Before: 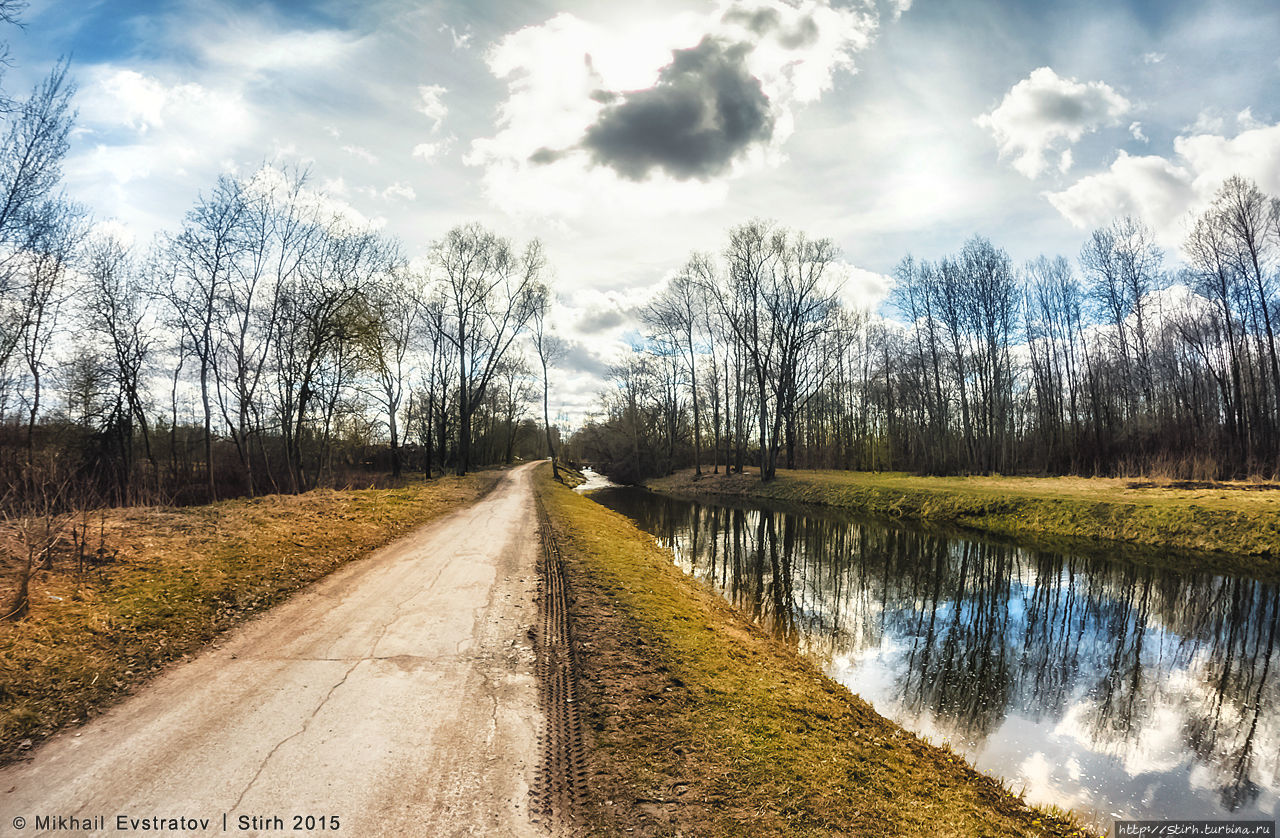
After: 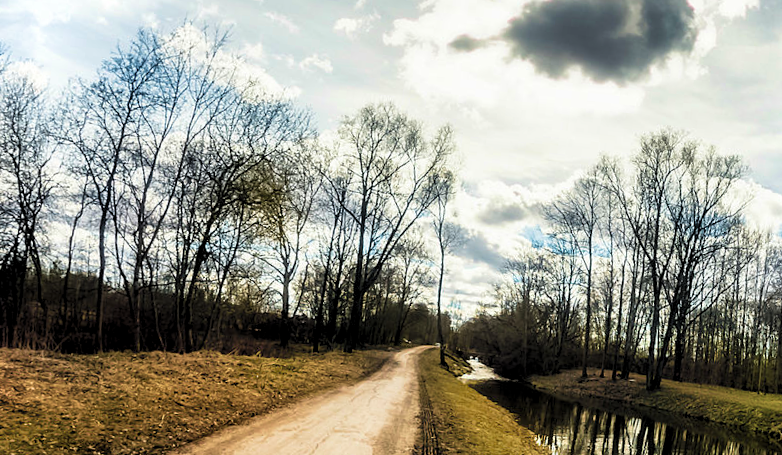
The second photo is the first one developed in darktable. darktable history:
crop and rotate: angle -6.09°, left 1.969%, top 6.632%, right 27.301%, bottom 30.441%
velvia: strength 55.32%
levels: levels [0.116, 0.574, 1]
